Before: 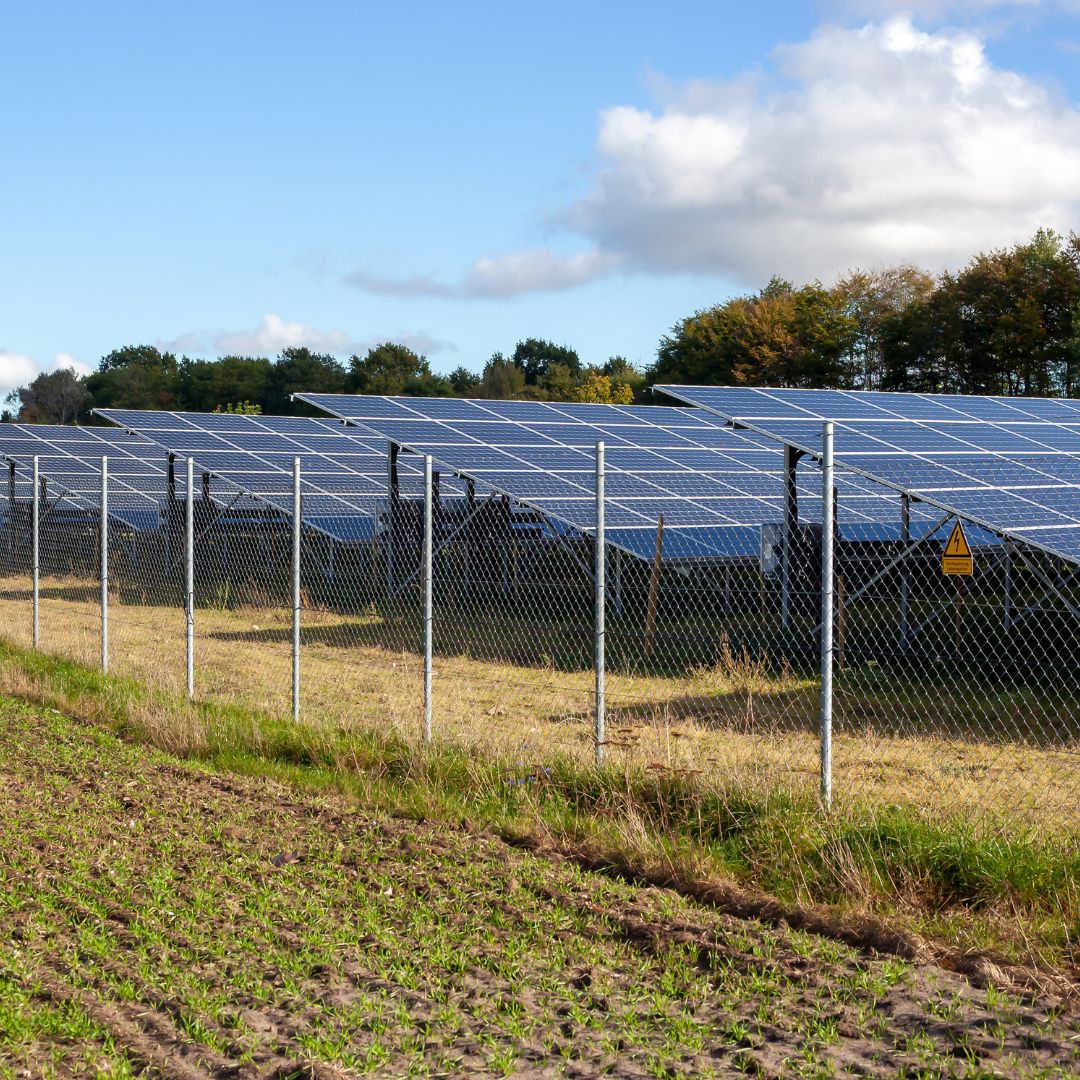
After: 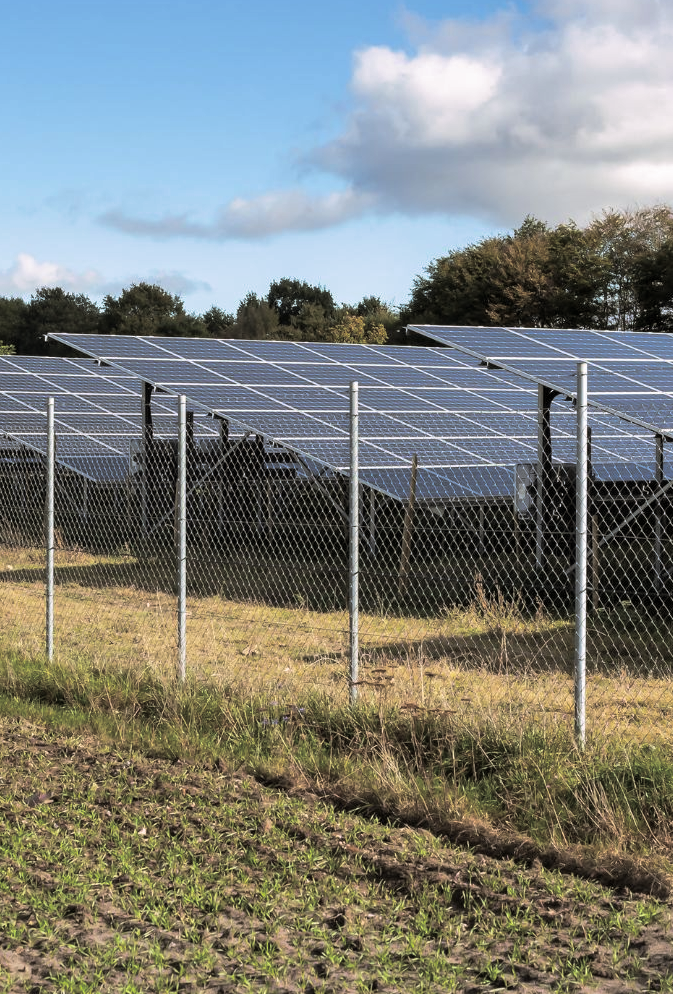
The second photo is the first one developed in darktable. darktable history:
color balance rgb: linear chroma grading › global chroma 1.5%, linear chroma grading › mid-tones -1%, perceptual saturation grading › global saturation -3%, perceptual saturation grading › shadows -2%
shadows and highlights: low approximation 0.01, soften with gaussian
split-toning: shadows › hue 46.8°, shadows › saturation 0.17, highlights › hue 316.8°, highlights › saturation 0.27, balance -51.82
crop and rotate: left 22.918%, top 5.629%, right 14.711%, bottom 2.247%
